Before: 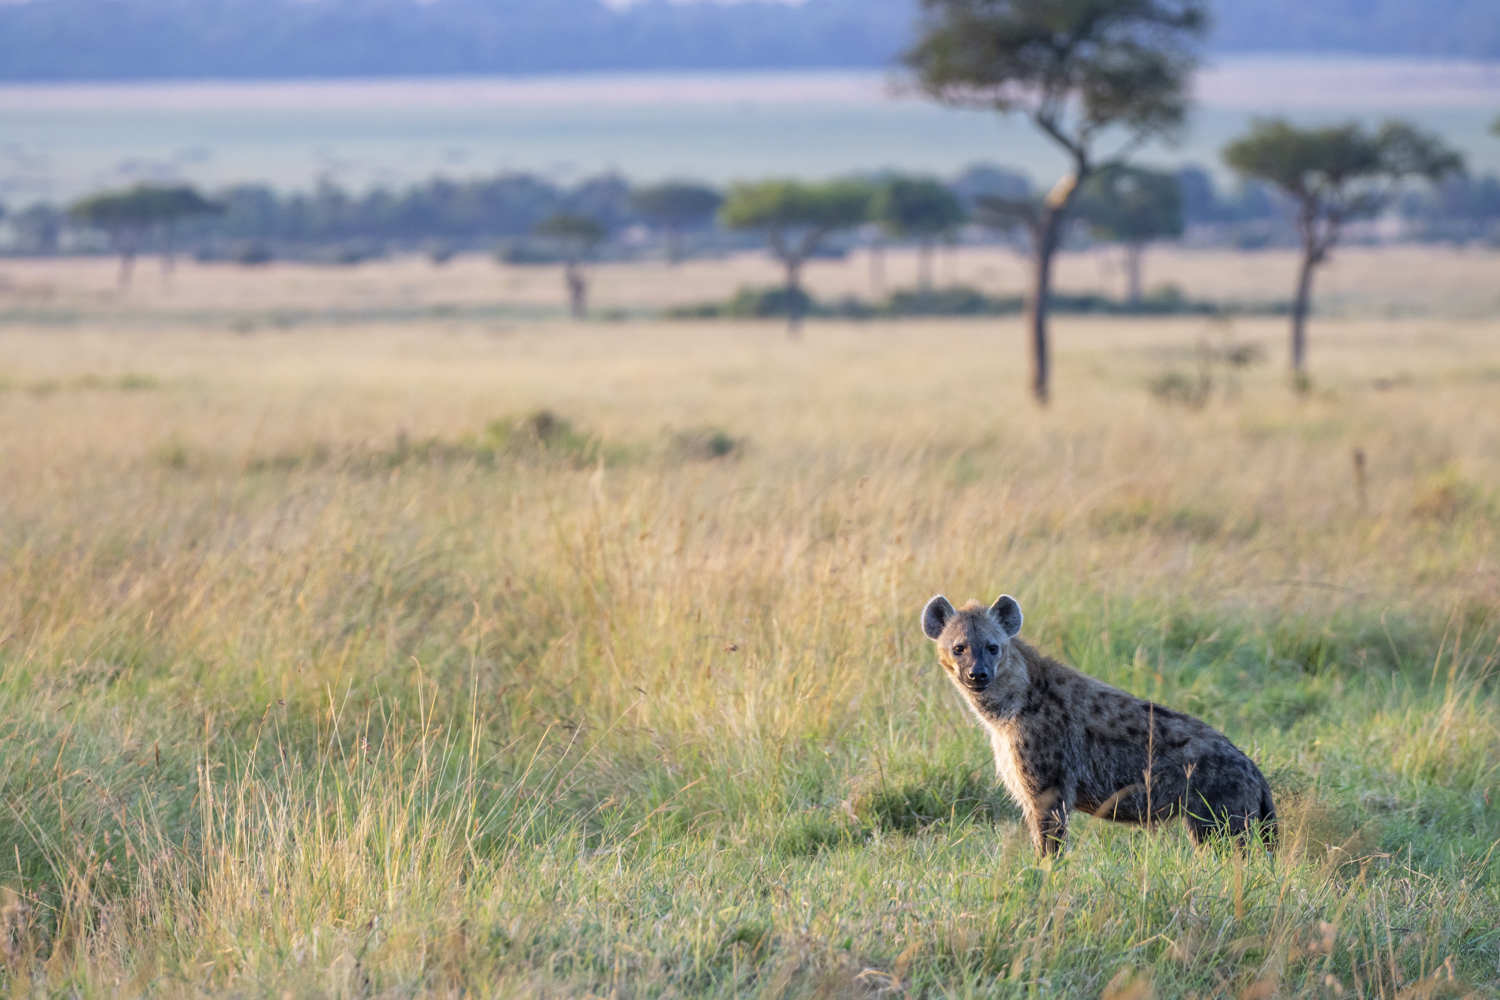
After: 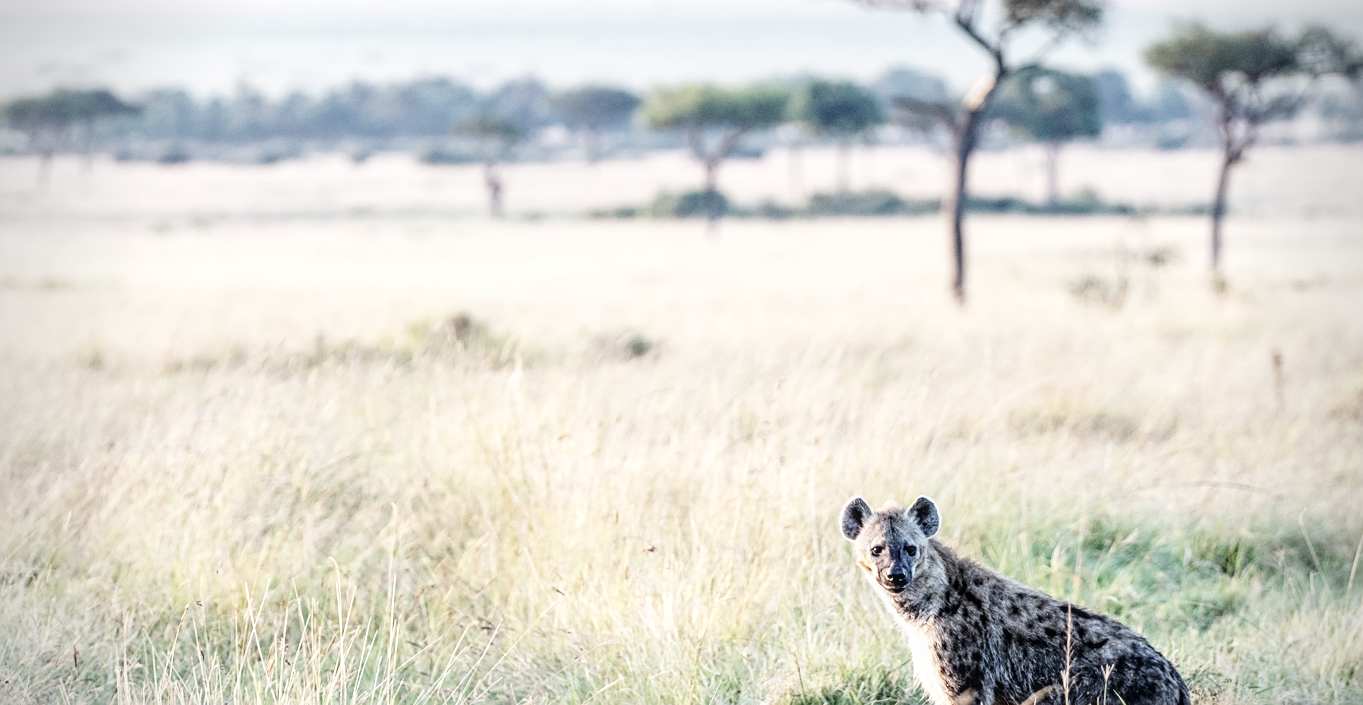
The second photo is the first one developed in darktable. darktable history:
vignetting: on, module defaults
local contrast: on, module defaults
base curve: curves: ch0 [(0, 0.003) (0.001, 0.002) (0.006, 0.004) (0.02, 0.022) (0.048, 0.086) (0.094, 0.234) (0.162, 0.431) (0.258, 0.629) (0.385, 0.8) (0.548, 0.918) (0.751, 0.988) (1, 1)], preserve colors none
contrast brightness saturation: saturation -0.049
crop: left 5.519%, top 9.979%, right 3.561%, bottom 19.488%
color calibration: illuminant same as pipeline (D50), adaptation XYZ, x 0.346, y 0.358, temperature 5011.79 K
color correction: highlights b* 0.032, saturation 0.536
sharpen: on, module defaults
